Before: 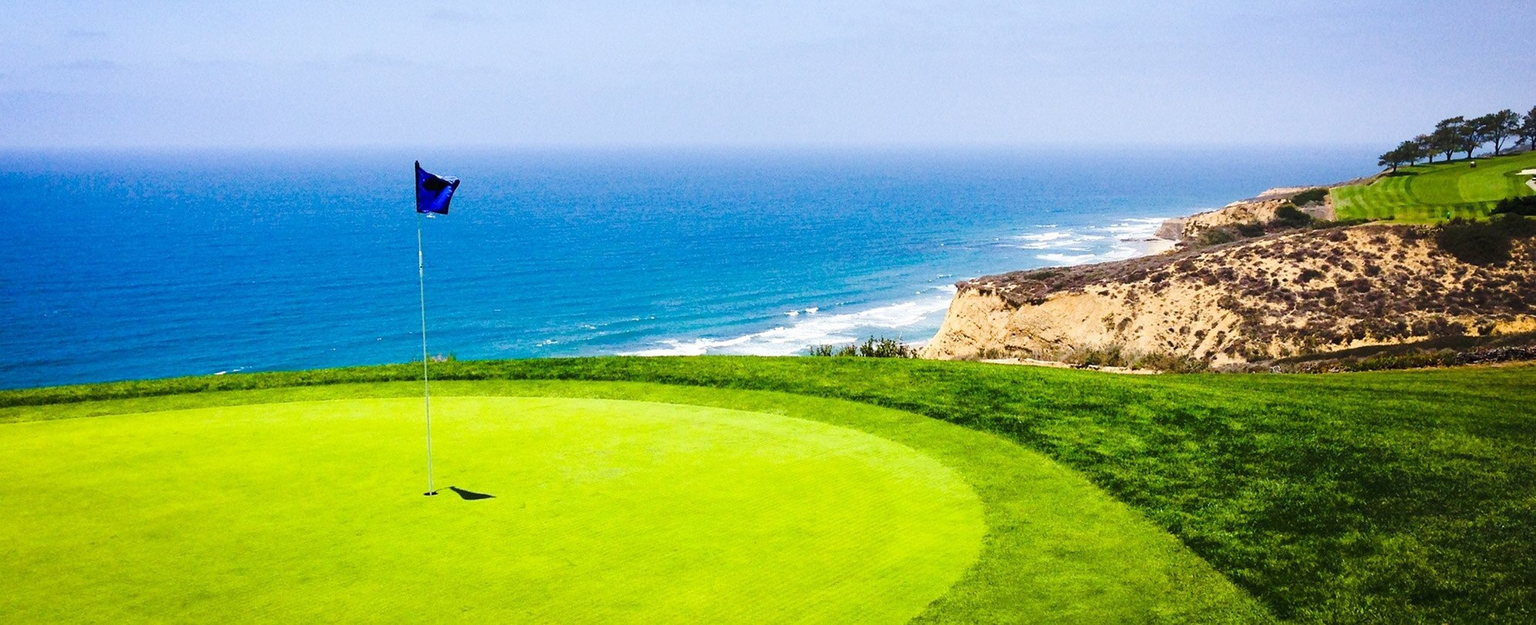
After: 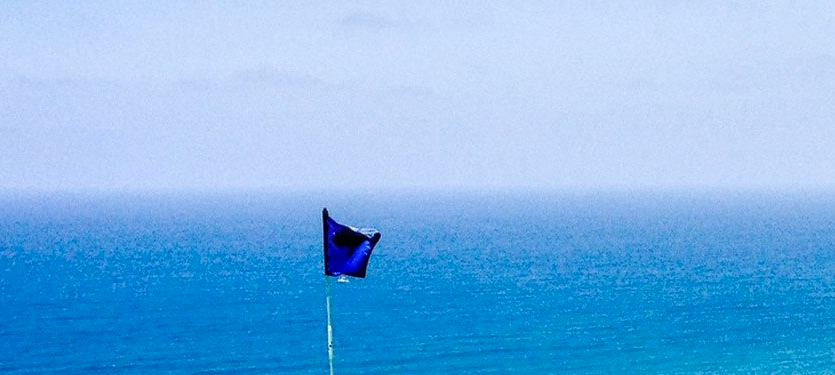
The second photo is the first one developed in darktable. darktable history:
crop and rotate: left 10.817%, top 0.062%, right 47.194%, bottom 53.626%
local contrast: detail 130%
